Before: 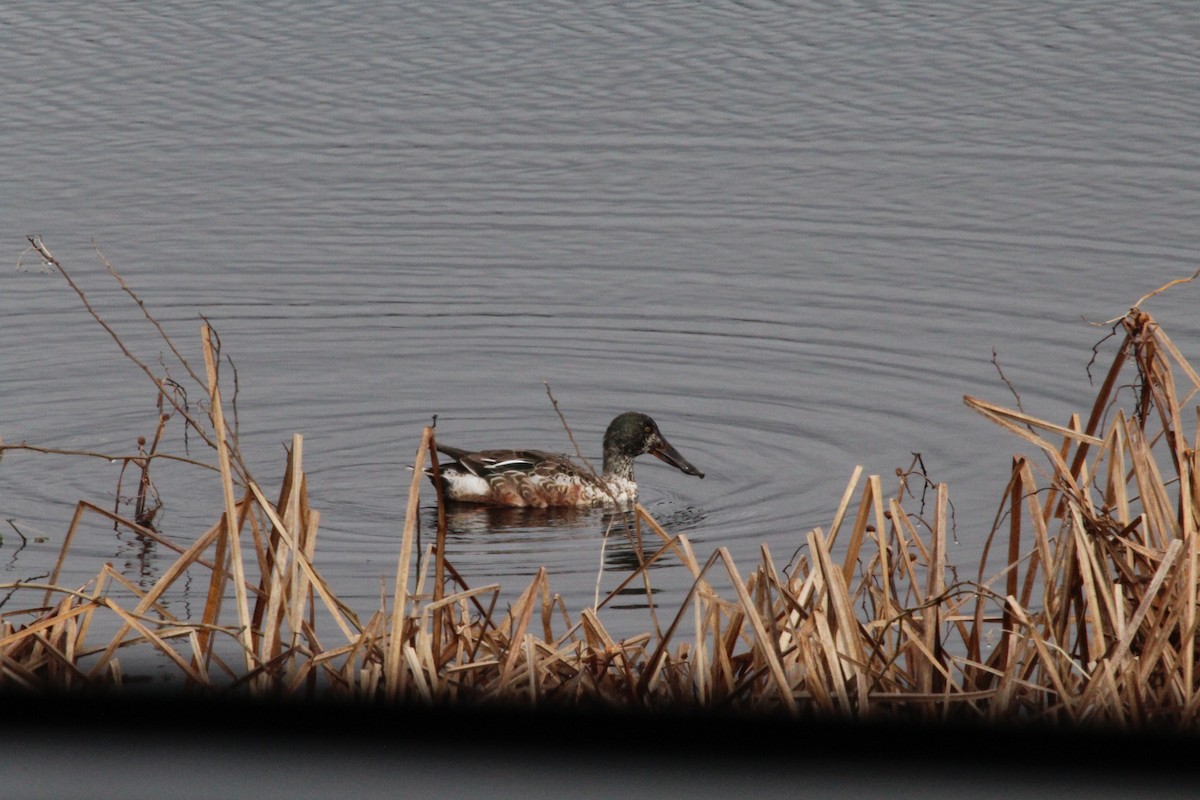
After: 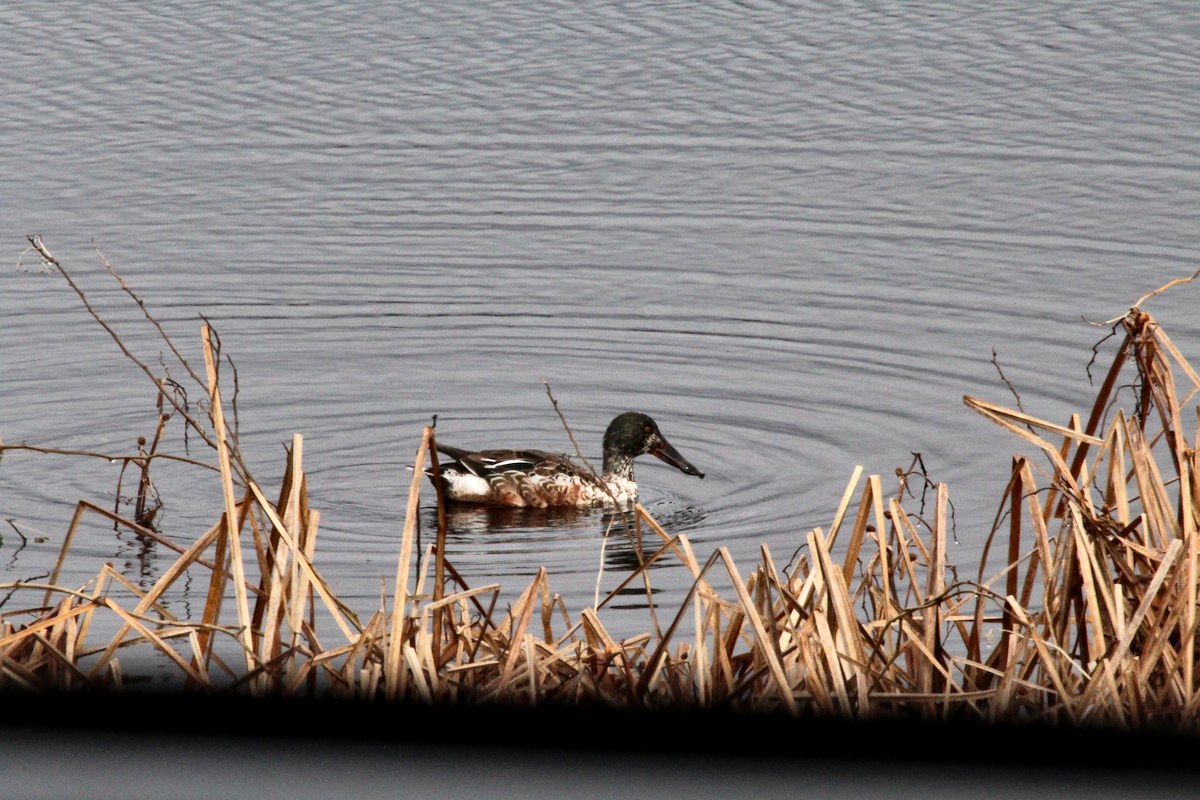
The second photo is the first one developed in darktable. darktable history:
contrast brightness saturation: contrast 0.201, brightness 0.164, saturation 0.228
exposure: compensate highlight preservation false
local contrast: mode bilateral grid, contrast 25, coarseness 60, detail 152%, midtone range 0.2
